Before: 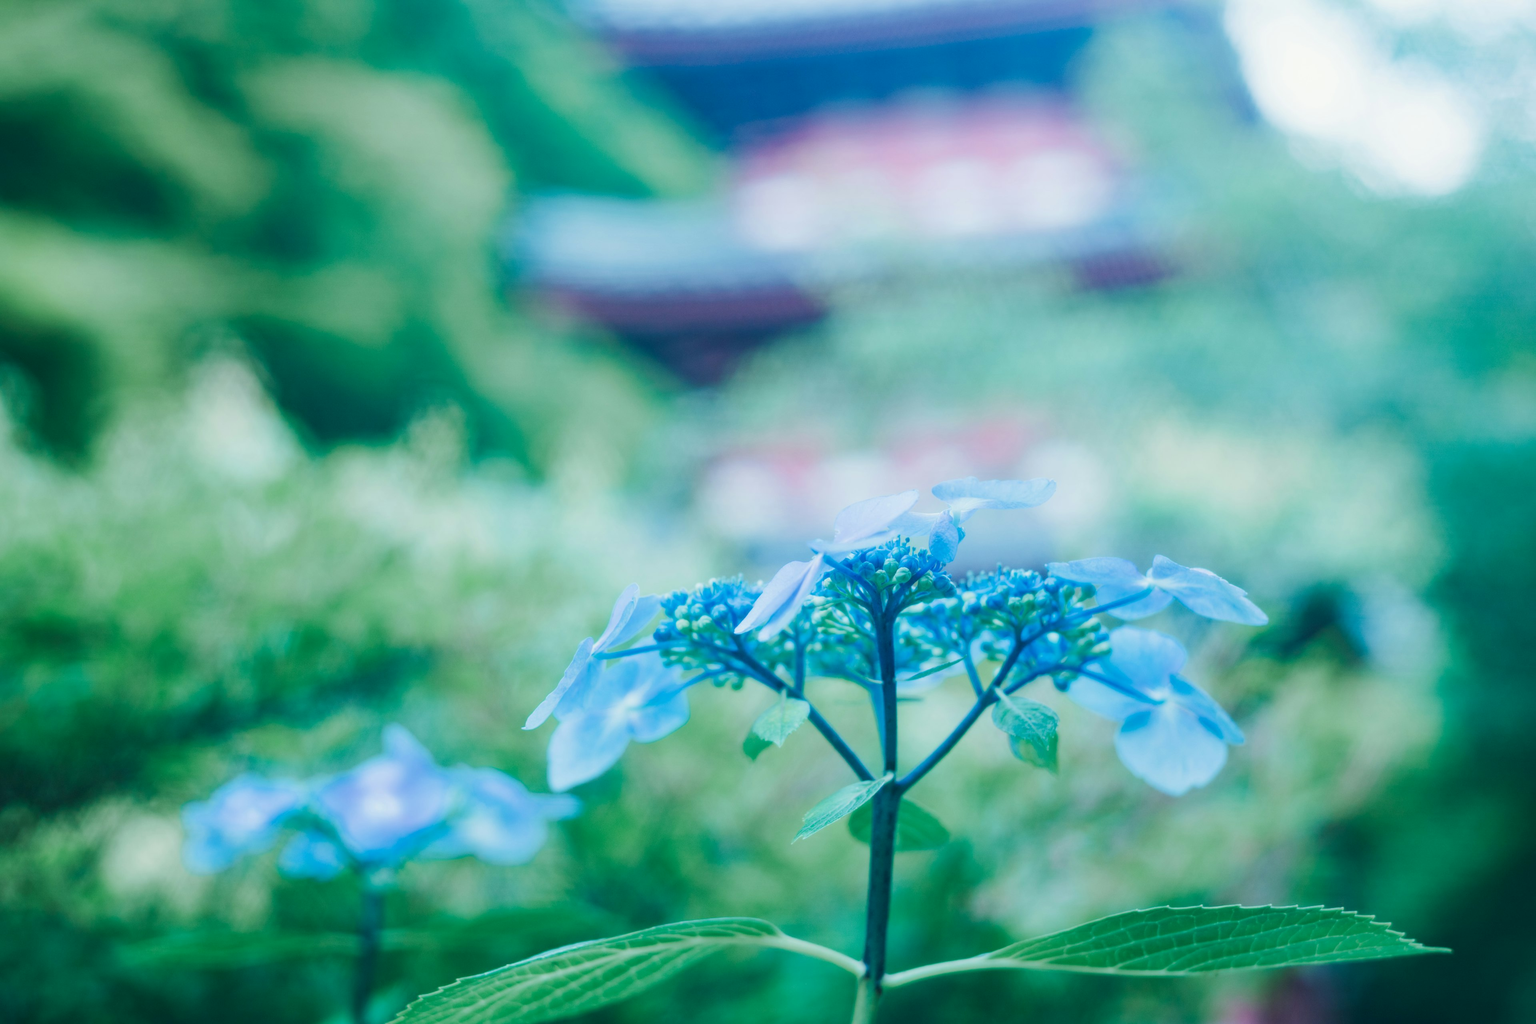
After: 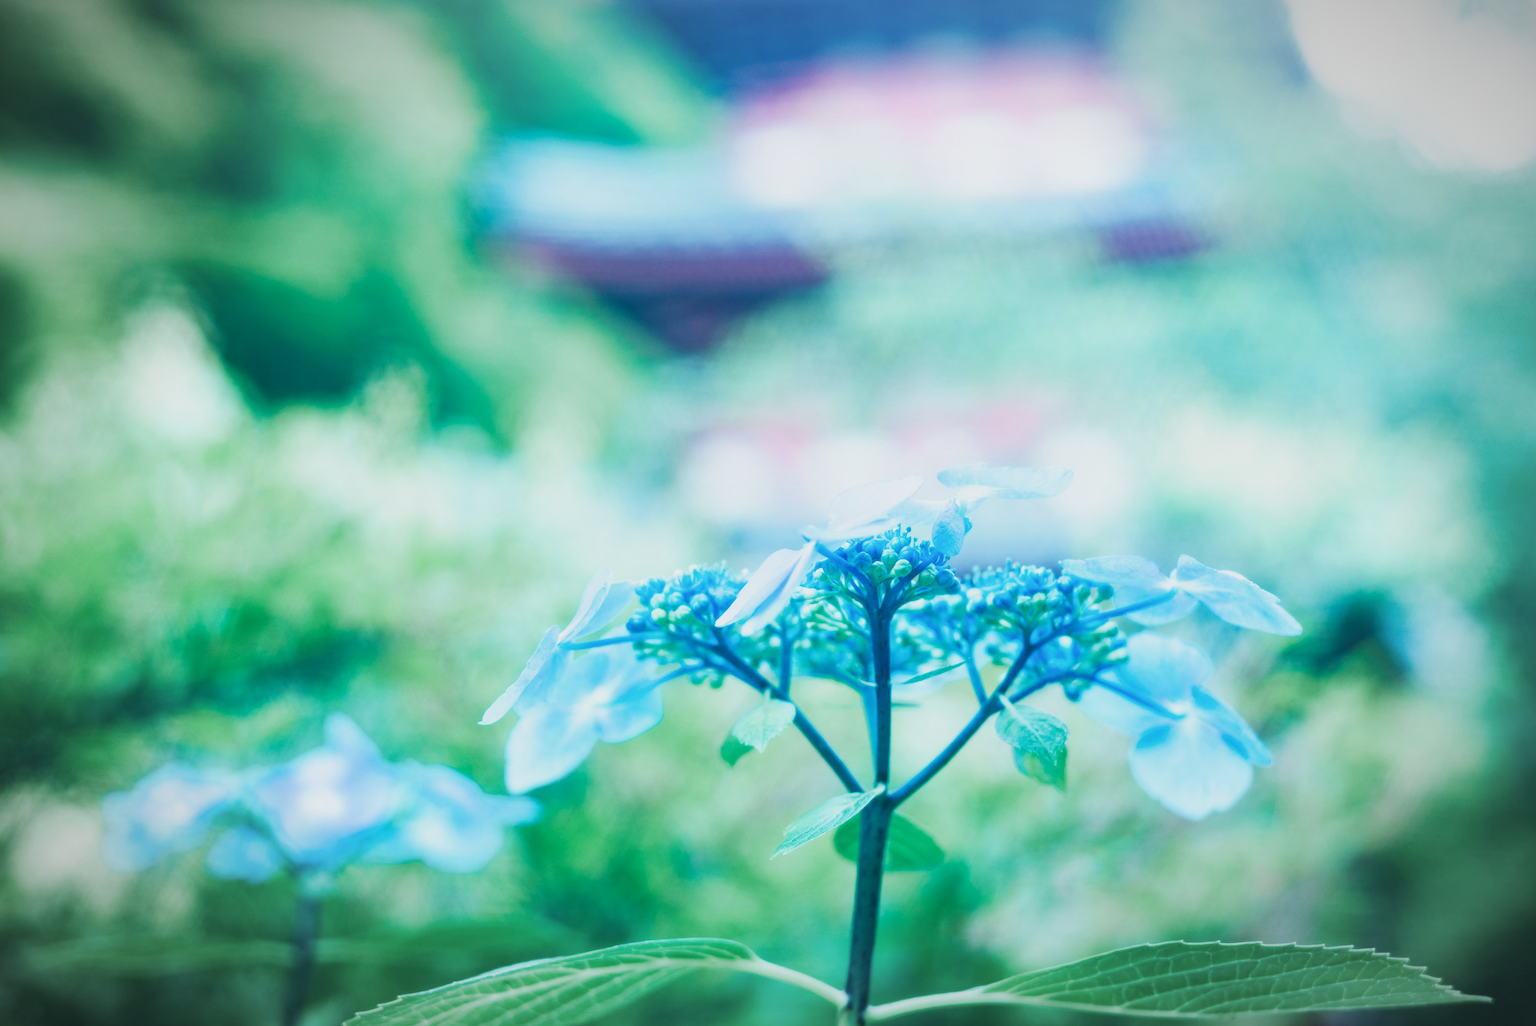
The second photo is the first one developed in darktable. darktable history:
crop and rotate: angle -1.83°, left 3.105%, top 4.061%, right 1.586%, bottom 0.442%
vignetting: fall-off radius 60.22%, automatic ratio true
base curve: curves: ch0 [(0, 0) (0.088, 0.125) (0.176, 0.251) (0.354, 0.501) (0.613, 0.749) (1, 0.877)], preserve colors none
